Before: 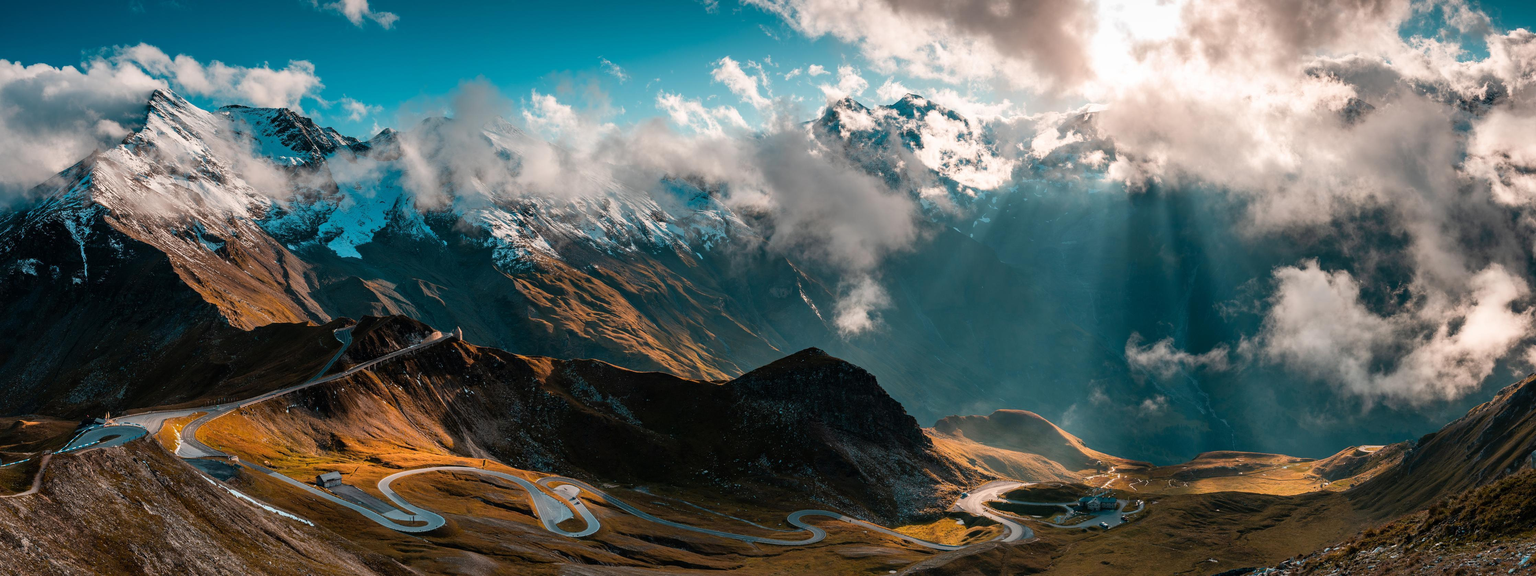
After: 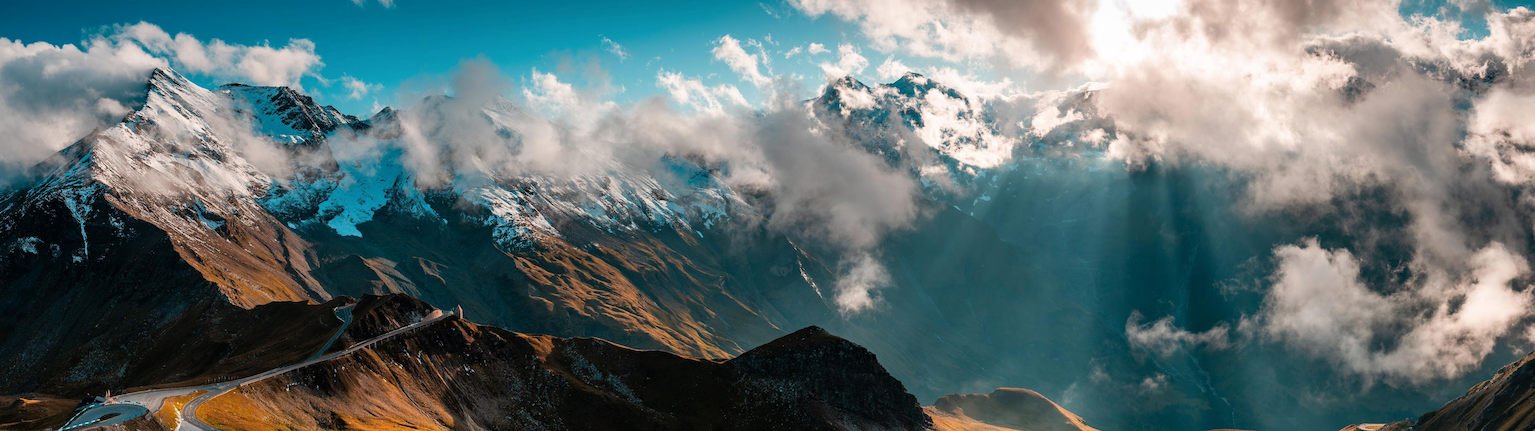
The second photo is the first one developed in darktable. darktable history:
crop: top 3.857%, bottom 21.132%
color zones: curves: ch0 [(0.068, 0.464) (0.25, 0.5) (0.48, 0.508) (0.75, 0.536) (0.886, 0.476) (0.967, 0.456)]; ch1 [(0.066, 0.456) (0.25, 0.5) (0.616, 0.508) (0.746, 0.56) (0.934, 0.444)]
